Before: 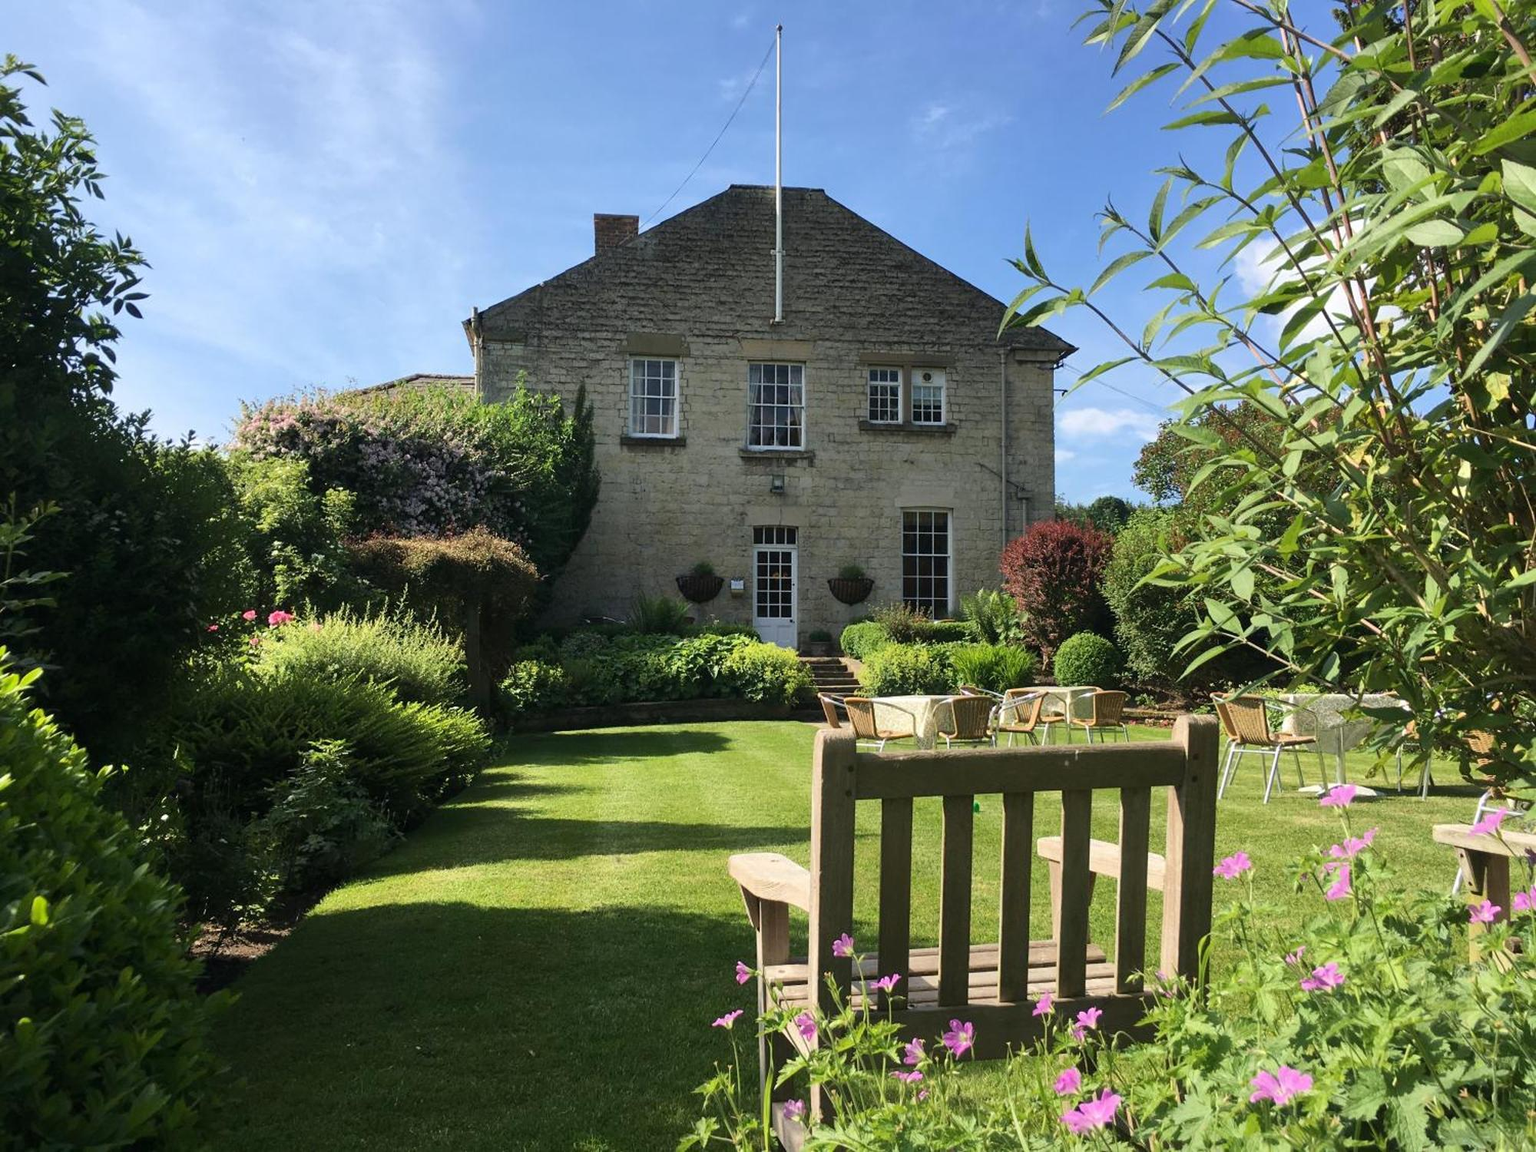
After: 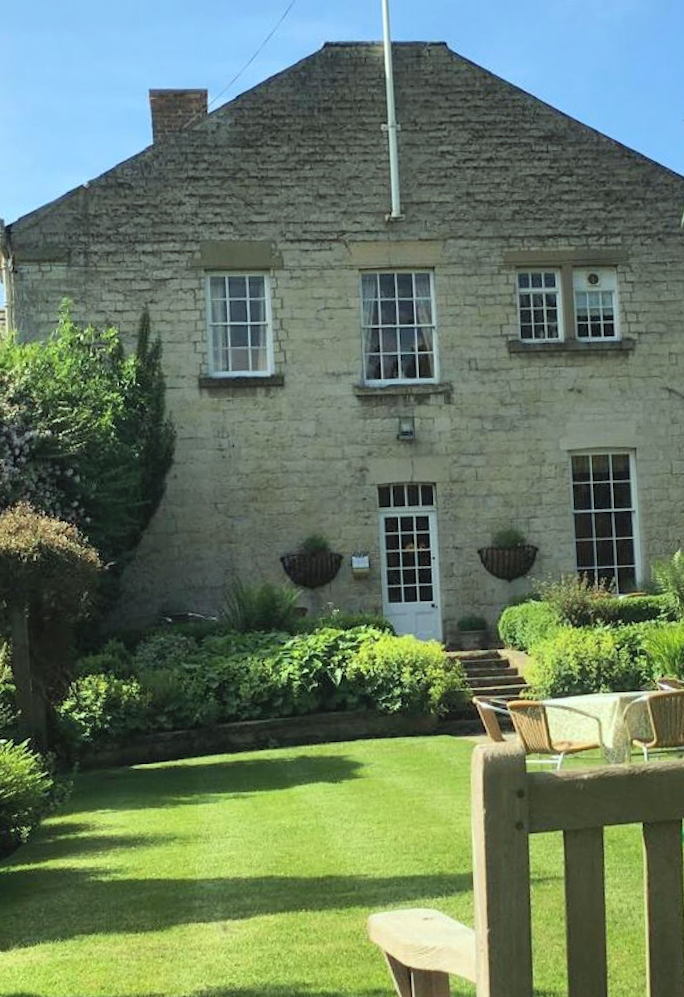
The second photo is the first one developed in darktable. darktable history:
color correction: highlights a* -8, highlights b* 3.1
crop and rotate: left 29.476%, top 10.214%, right 35.32%, bottom 17.333%
contrast brightness saturation: brightness 0.15
rotate and perspective: rotation -3°, crop left 0.031, crop right 0.968, crop top 0.07, crop bottom 0.93
